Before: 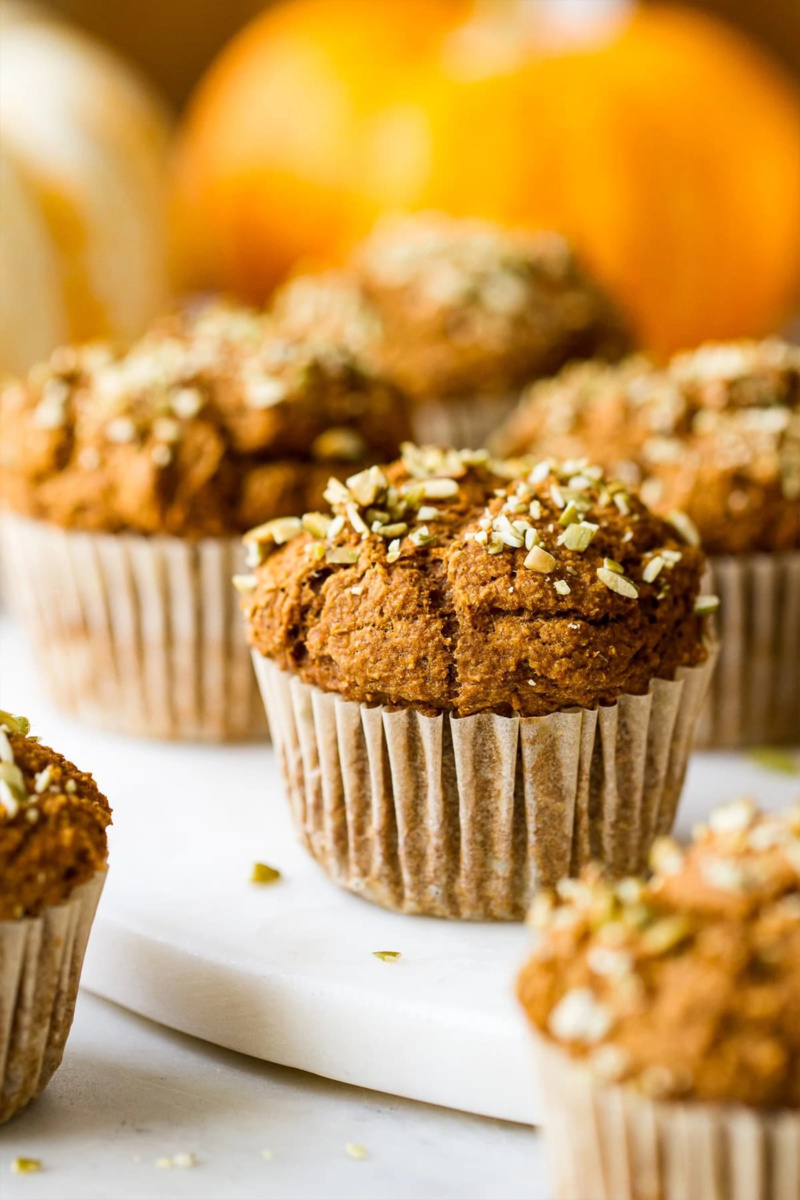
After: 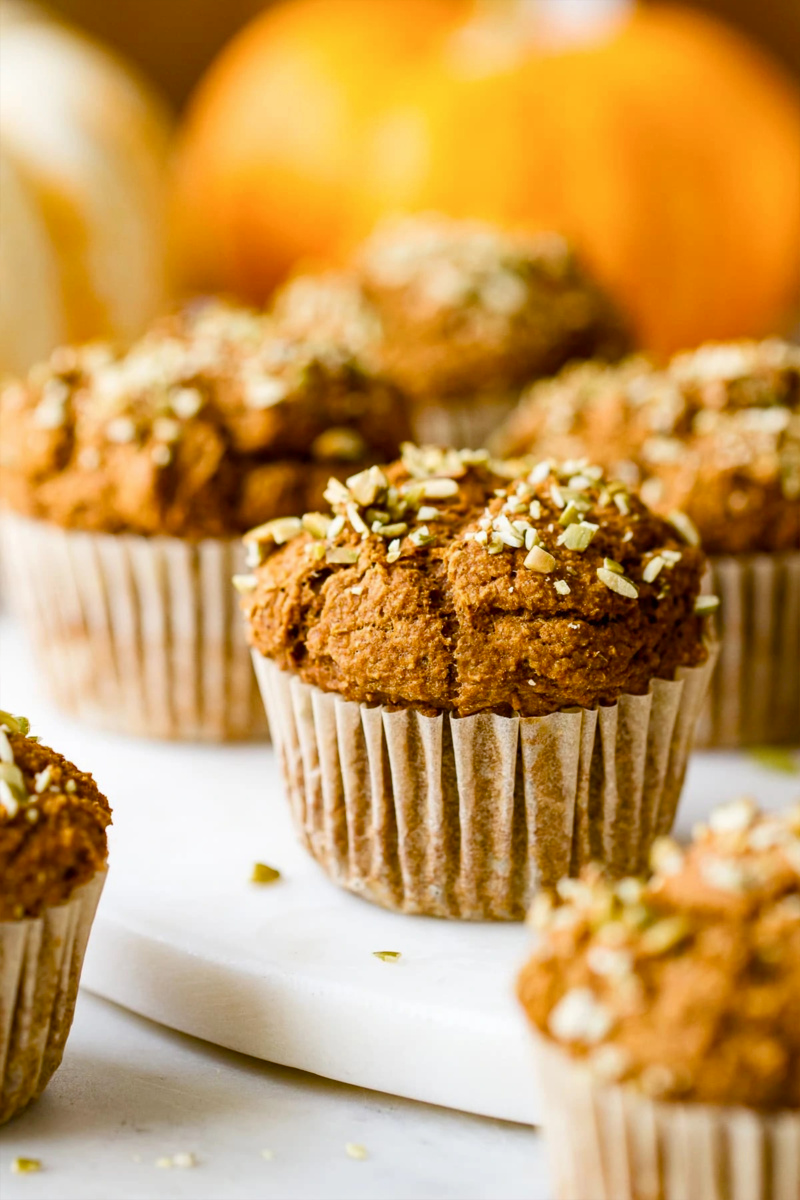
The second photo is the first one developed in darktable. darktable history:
color balance rgb: perceptual saturation grading › global saturation 20%, perceptual saturation grading › highlights -25.556%, perceptual saturation grading › shadows 24.253%
